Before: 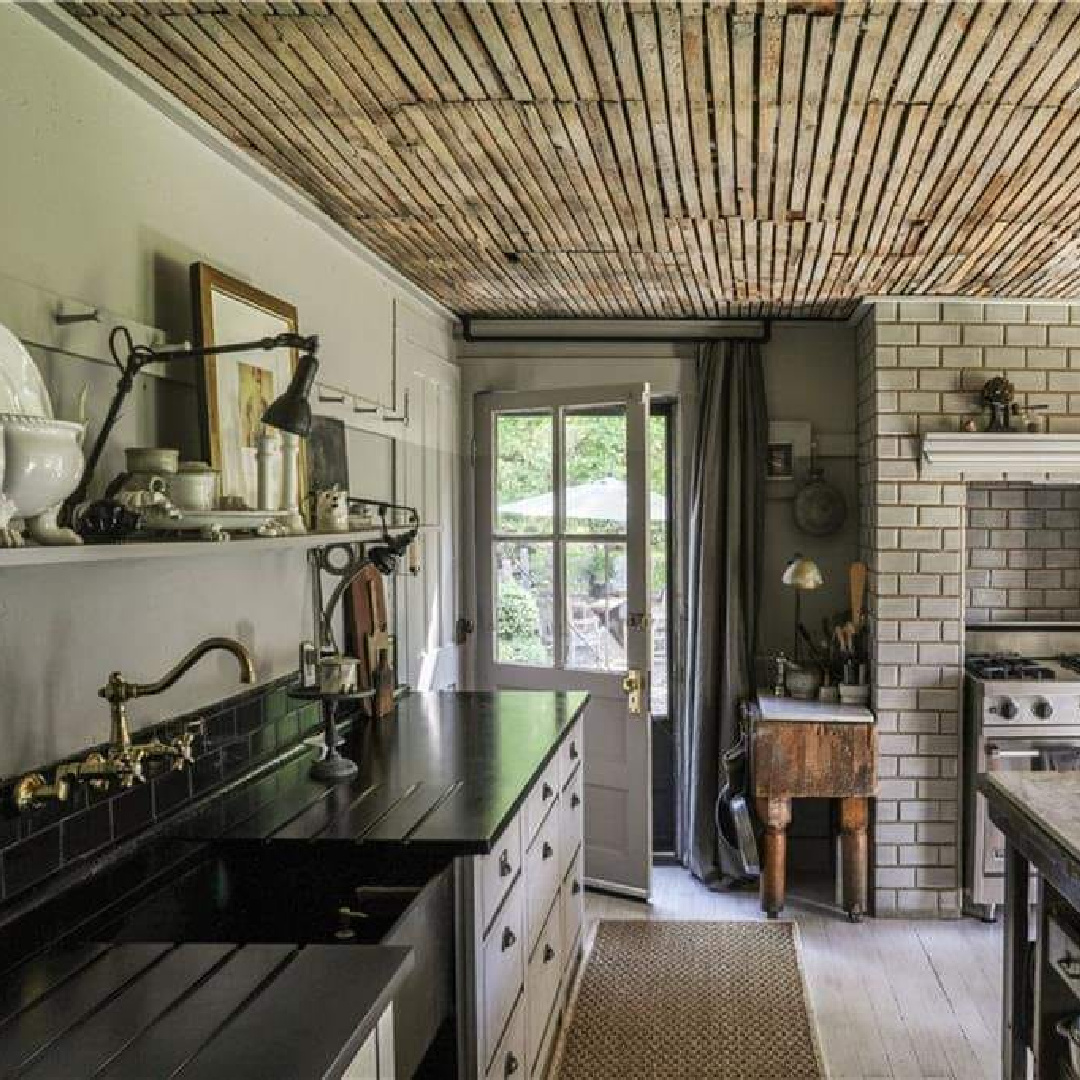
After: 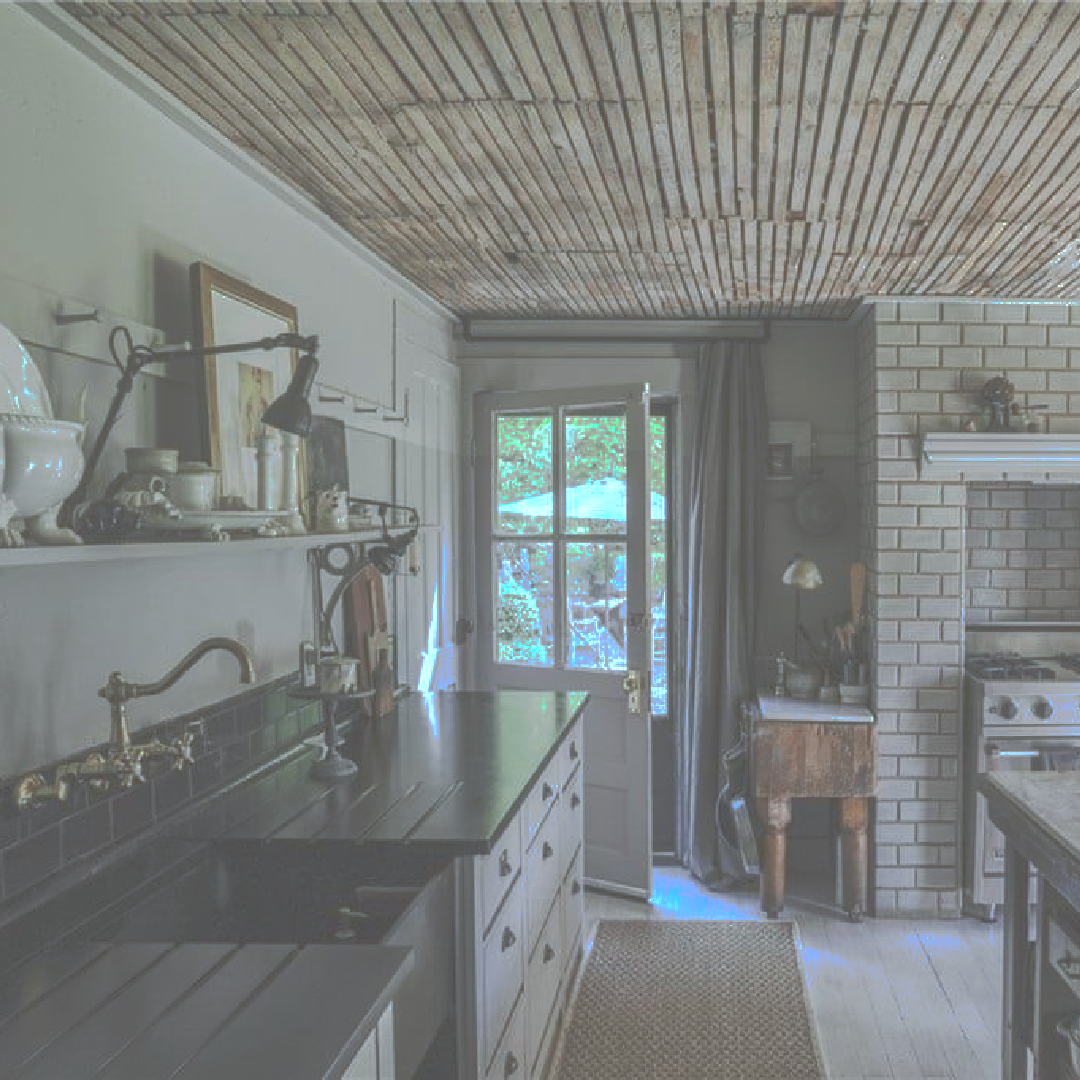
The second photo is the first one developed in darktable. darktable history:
color balance rgb: shadows lift › chroma 1%, shadows lift › hue 28.8°, power › hue 60°, highlights gain › chroma 1%, highlights gain › hue 60°, global offset › luminance 0.25%, perceptual saturation grading › highlights -20%, perceptual saturation grading › shadows 20%, perceptual brilliance grading › highlights 5%, perceptual brilliance grading › shadows -10%, global vibrance 19.67%
tone curve: curves: ch0 [(0, 0) (0.003, 0.322) (0.011, 0.327) (0.025, 0.345) (0.044, 0.365) (0.069, 0.378) (0.1, 0.391) (0.136, 0.403) (0.177, 0.412) (0.224, 0.429) (0.277, 0.448) (0.335, 0.474) (0.399, 0.503) (0.468, 0.537) (0.543, 0.57) (0.623, 0.61) (0.709, 0.653) (0.801, 0.699) (0.898, 0.75) (1, 1)], preserve colors none
color calibration: illuminant as shot in camera, x 0.383, y 0.38, temperature 3949.15 K, gamut compression 1.66
